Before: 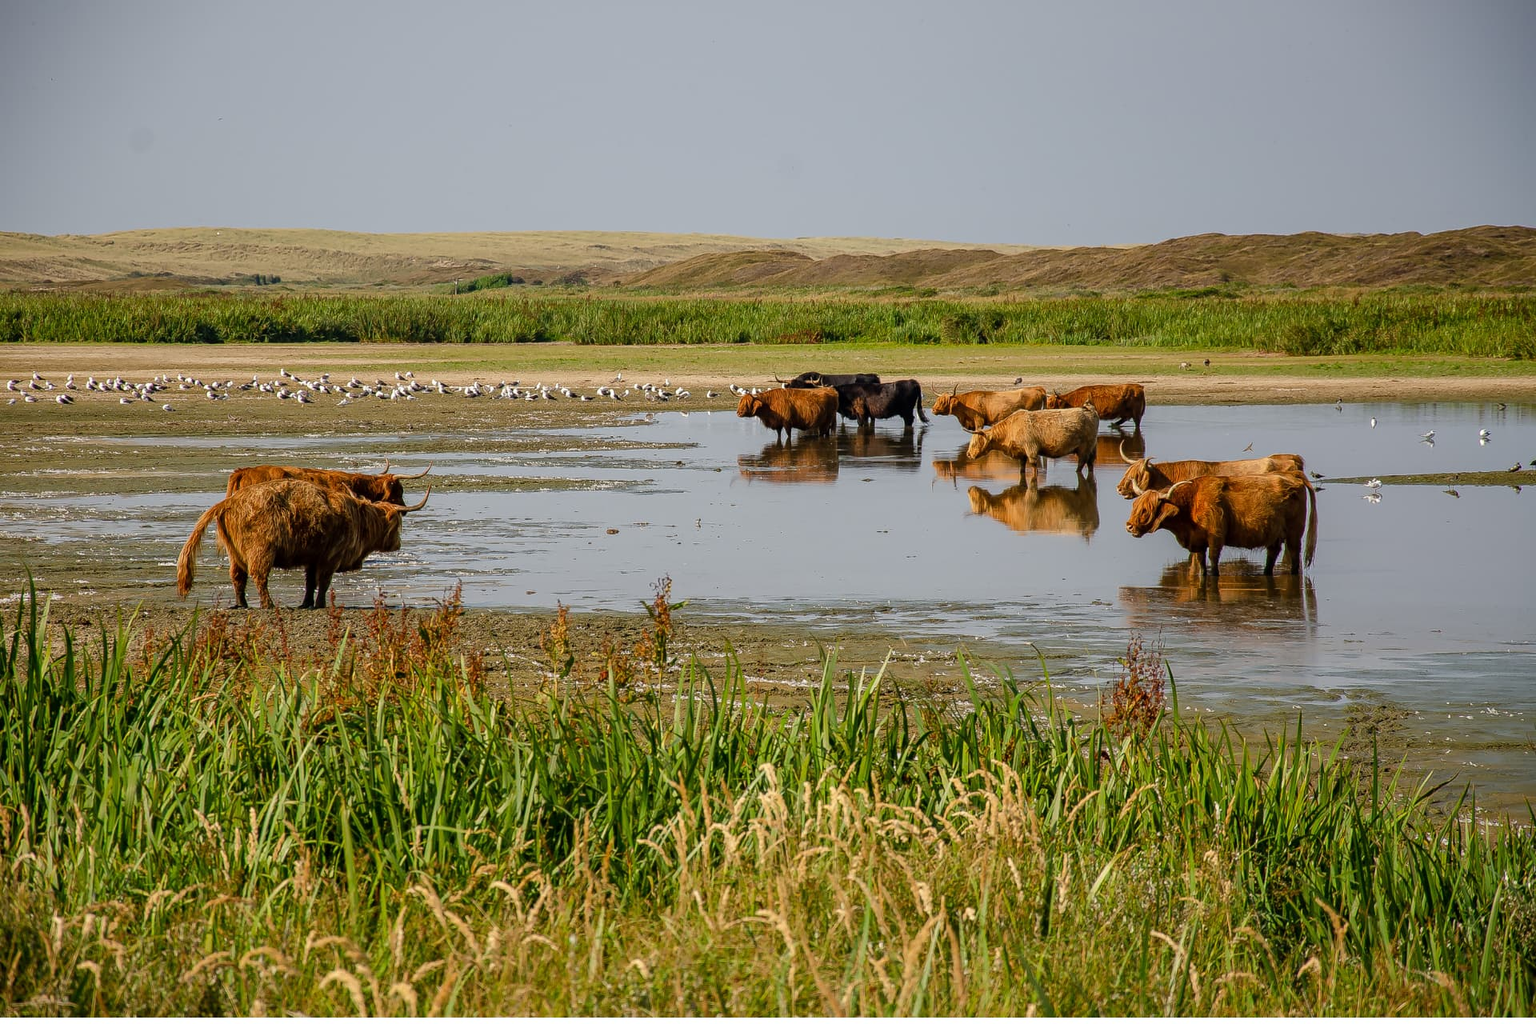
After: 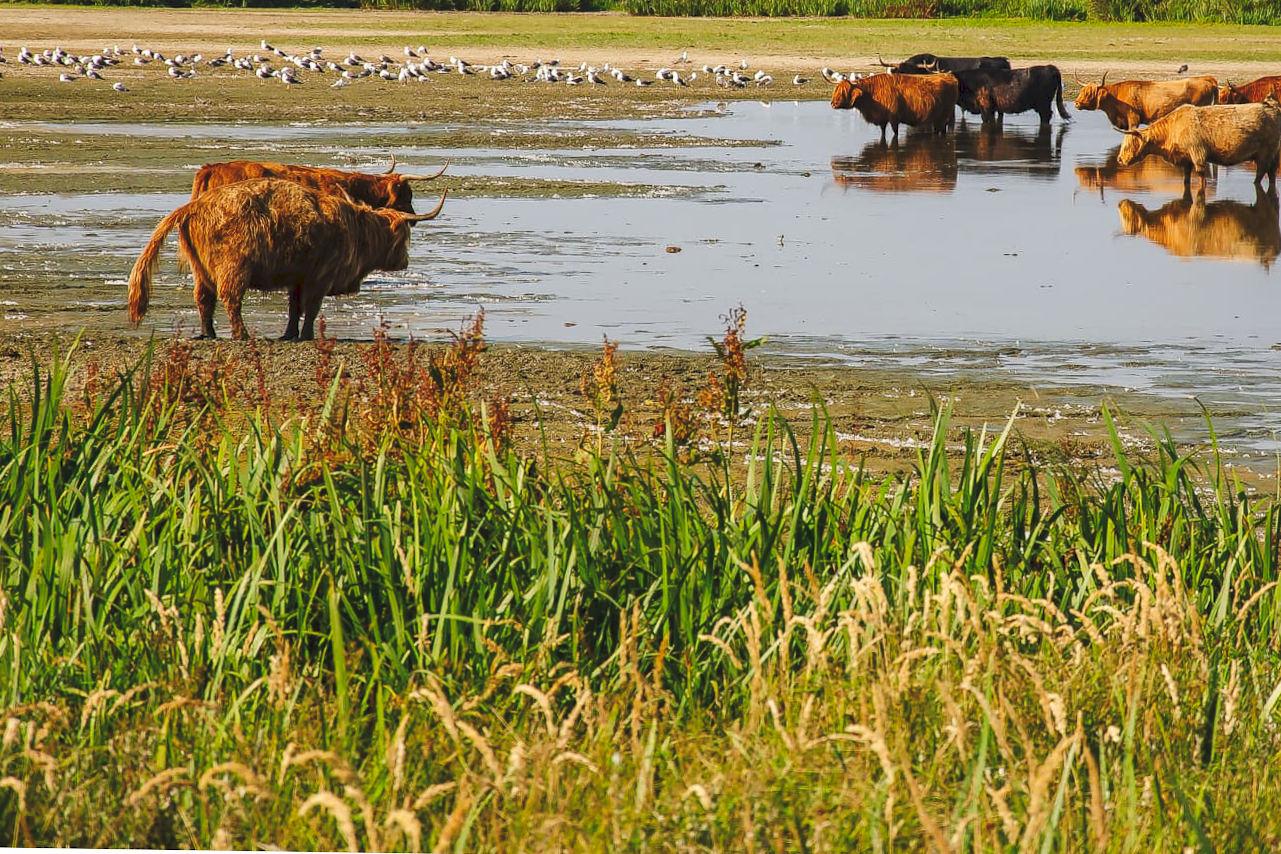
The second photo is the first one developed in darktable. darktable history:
tone curve: curves: ch0 [(0, 0) (0.003, 0.077) (0.011, 0.089) (0.025, 0.105) (0.044, 0.122) (0.069, 0.134) (0.1, 0.151) (0.136, 0.171) (0.177, 0.198) (0.224, 0.23) (0.277, 0.273) (0.335, 0.343) (0.399, 0.422) (0.468, 0.508) (0.543, 0.601) (0.623, 0.695) (0.709, 0.782) (0.801, 0.866) (0.898, 0.934) (1, 1)], preserve colors none
crop and rotate: angle -0.82°, left 3.85%, top 31.828%, right 27.992%
